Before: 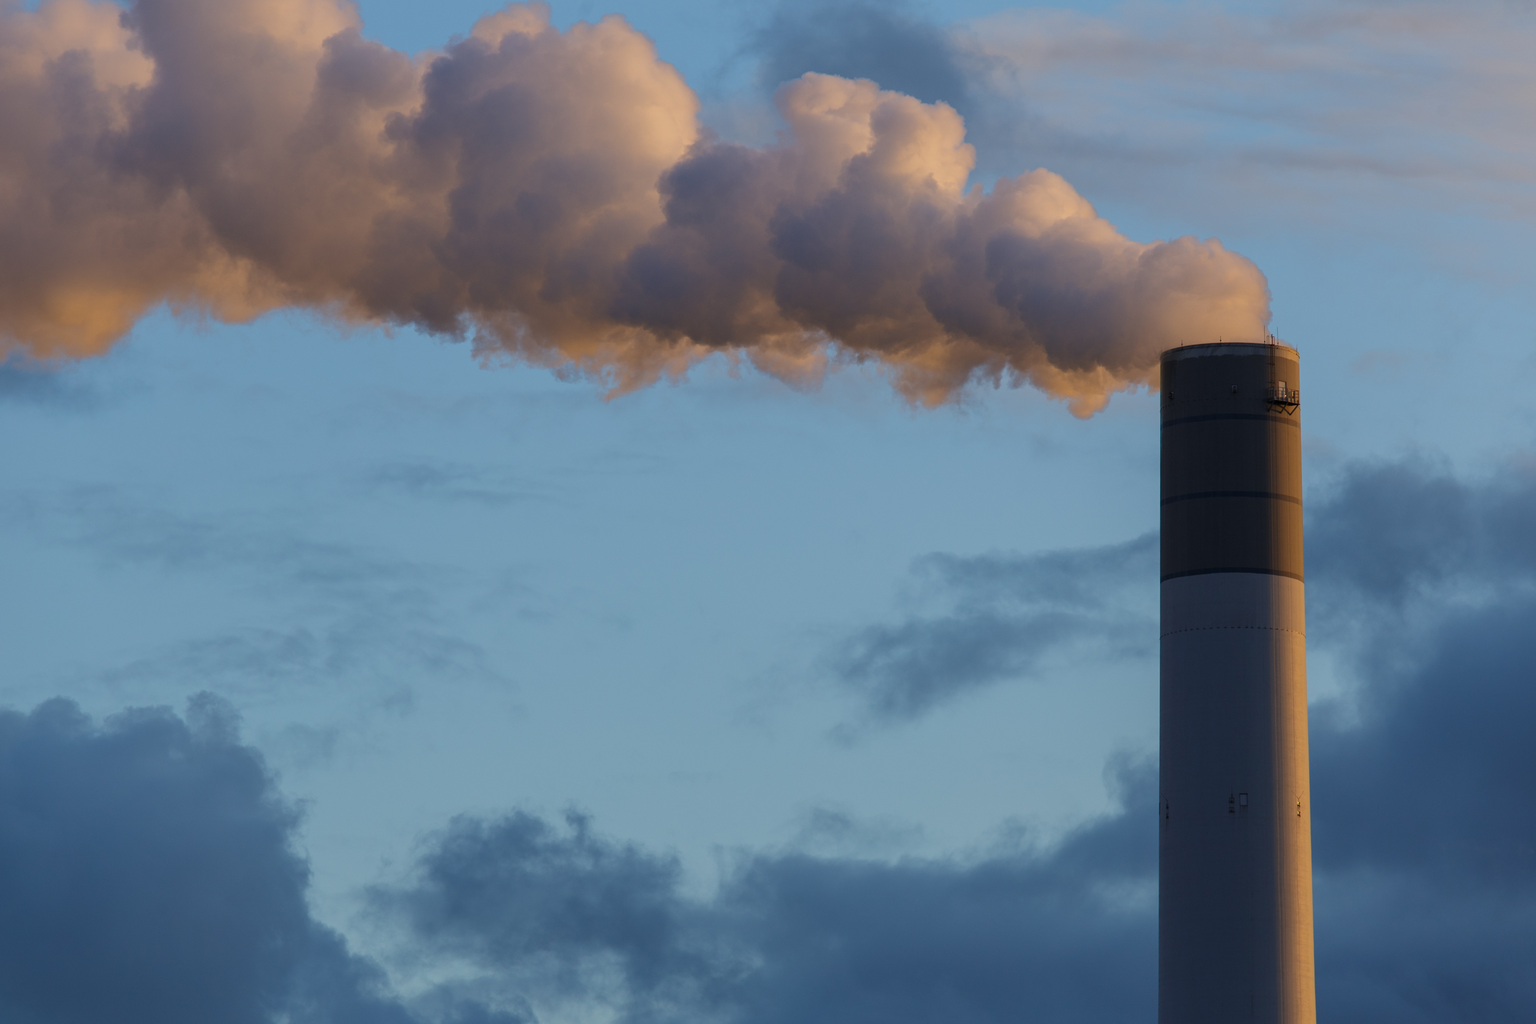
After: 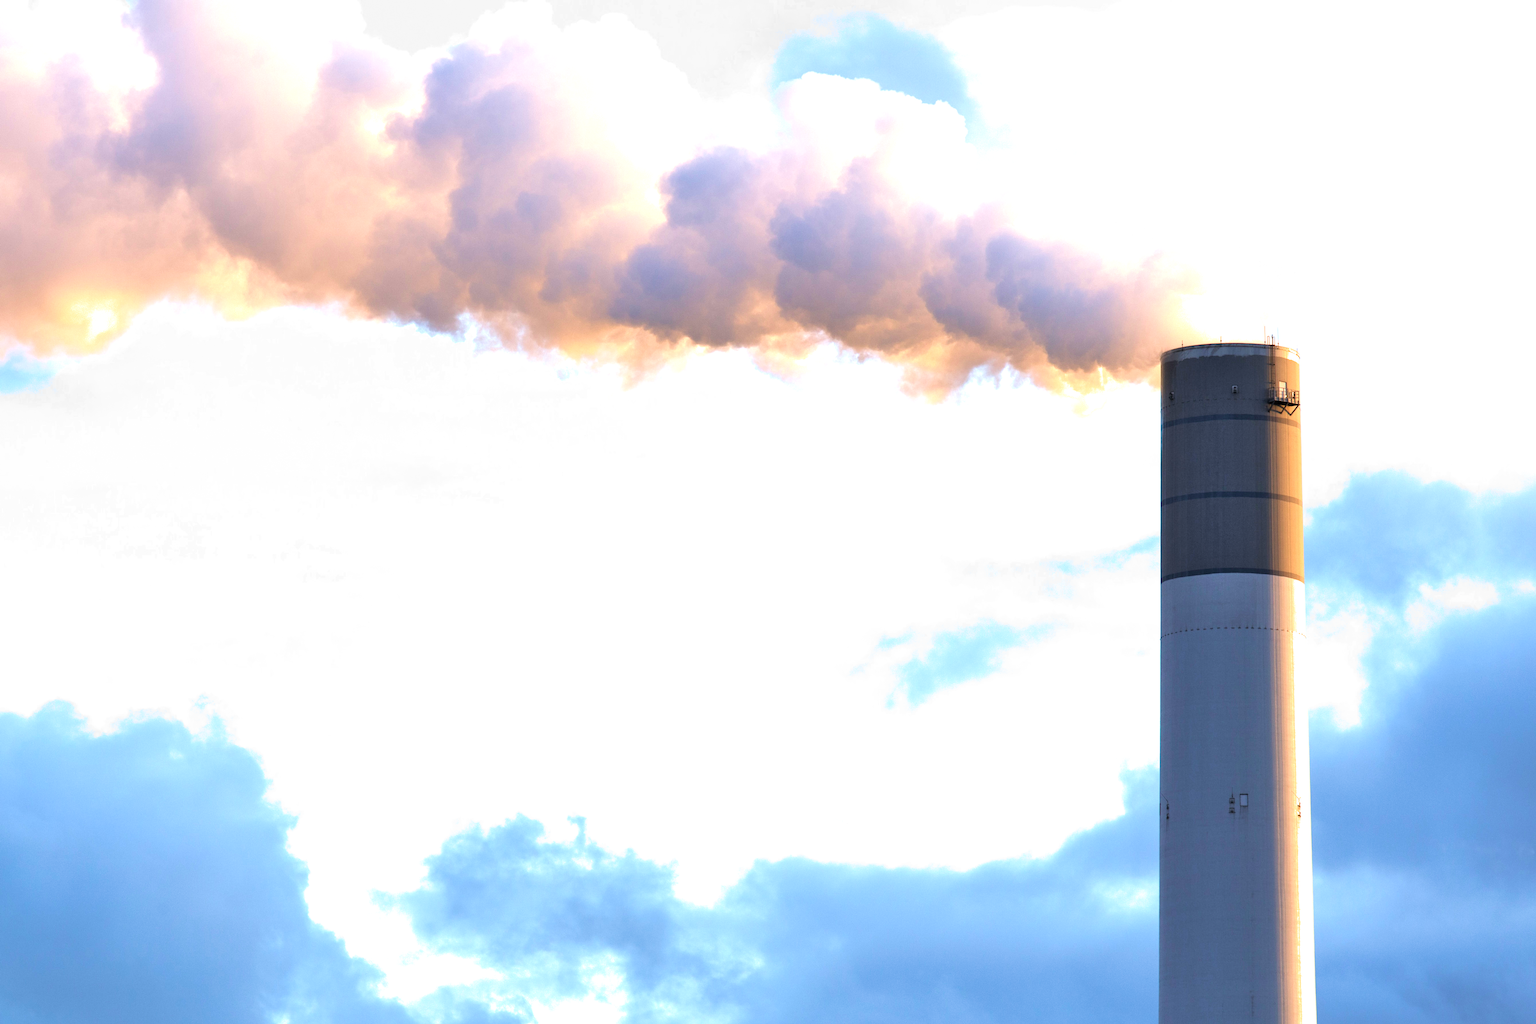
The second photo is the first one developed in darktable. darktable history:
velvia: on, module defaults
shadows and highlights: radius 110.35, shadows 51.7, white point adjustment 9.05, highlights -4.73, soften with gaussian
exposure: exposure 2.001 EV, compensate exposure bias true, compensate highlight preservation false
filmic rgb: middle gray luminance 18.29%, black relative exposure -11.49 EV, white relative exposure 2.6 EV, threshold 5.94 EV, target black luminance 0%, hardness 8.44, latitude 98.85%, contrast 1.083, shadows ↔ highlights balance 0.669%, add noise in highlights 0.002, color science v3 (2019), use custom middle-gray values true, contrast in highlights soft, enable highlight reconstruction true
